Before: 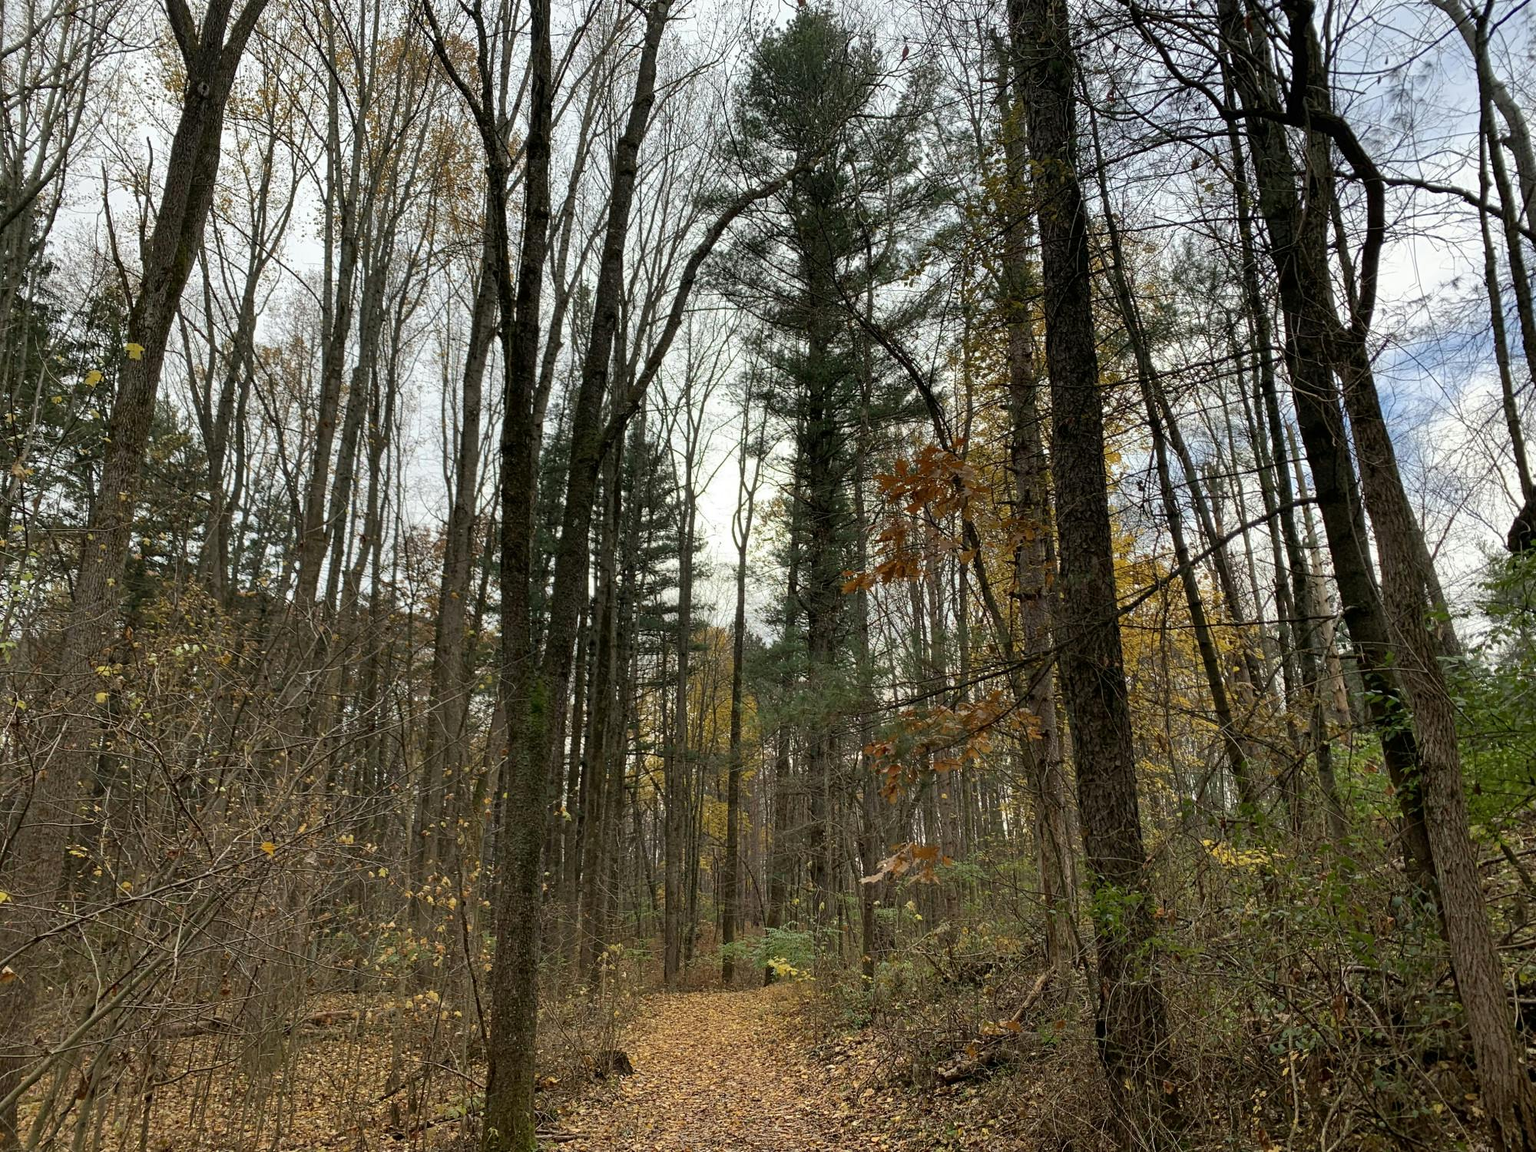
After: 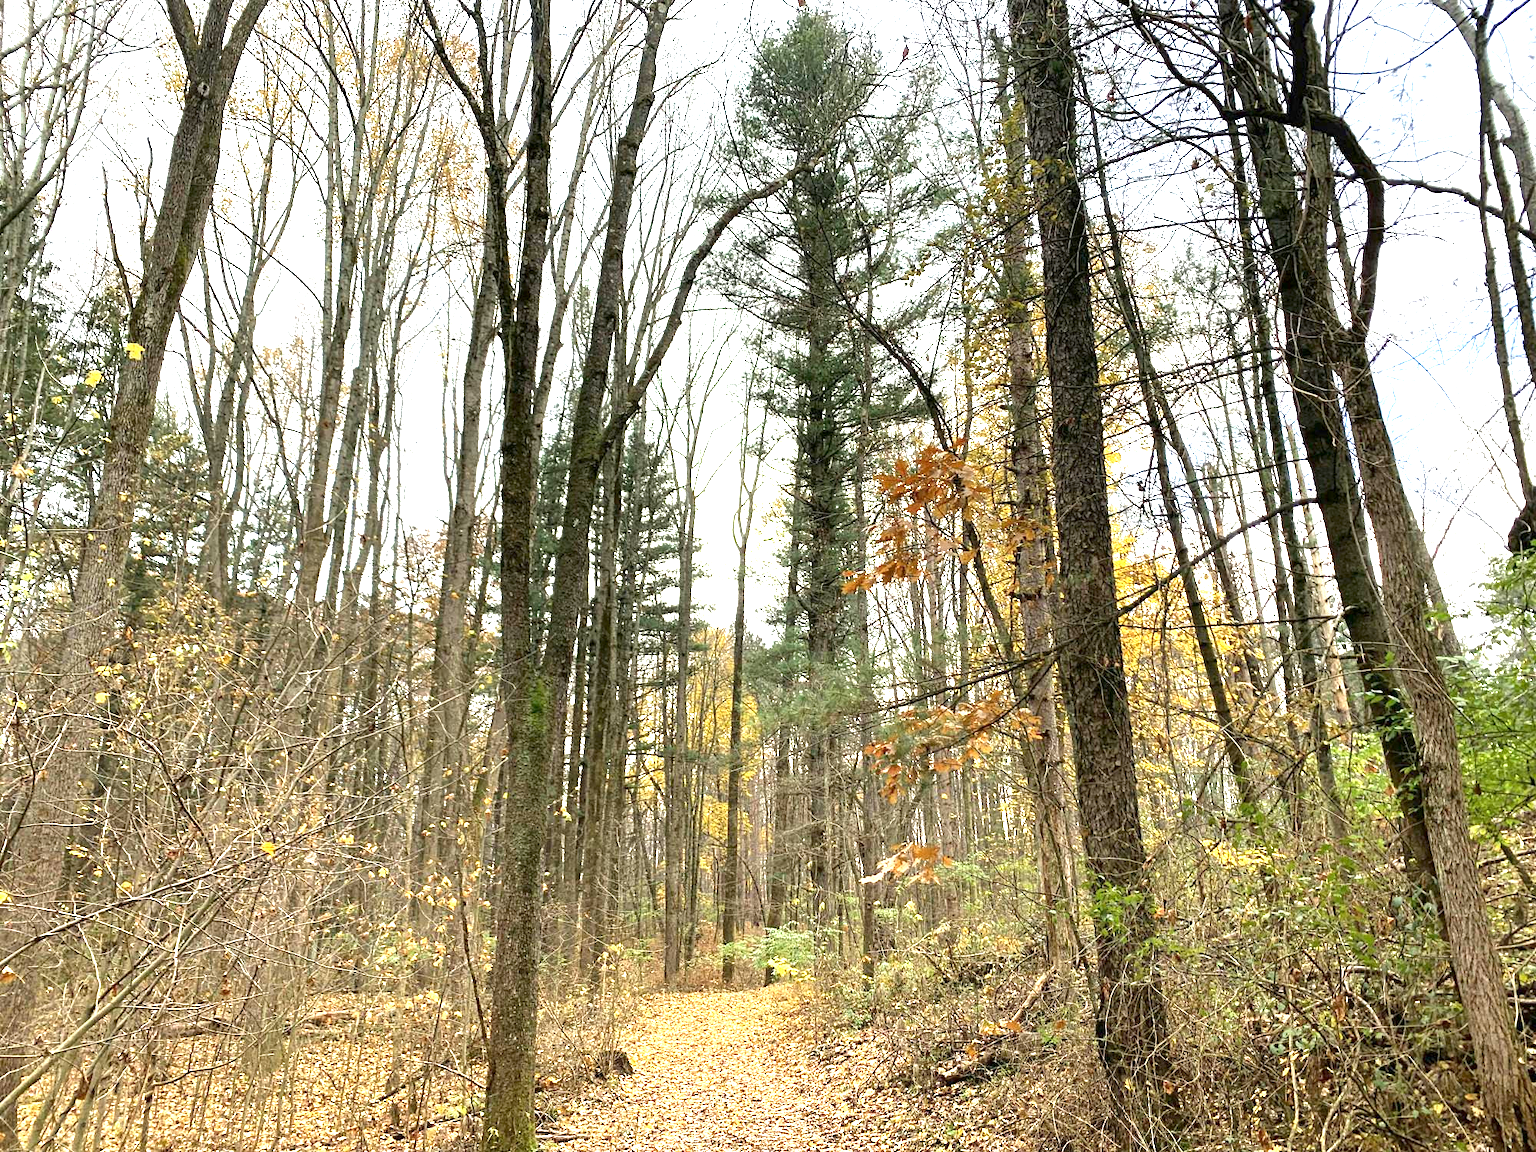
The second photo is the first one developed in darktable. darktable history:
exposure: exposure 2.184 EV, compensate highlight preservation false
